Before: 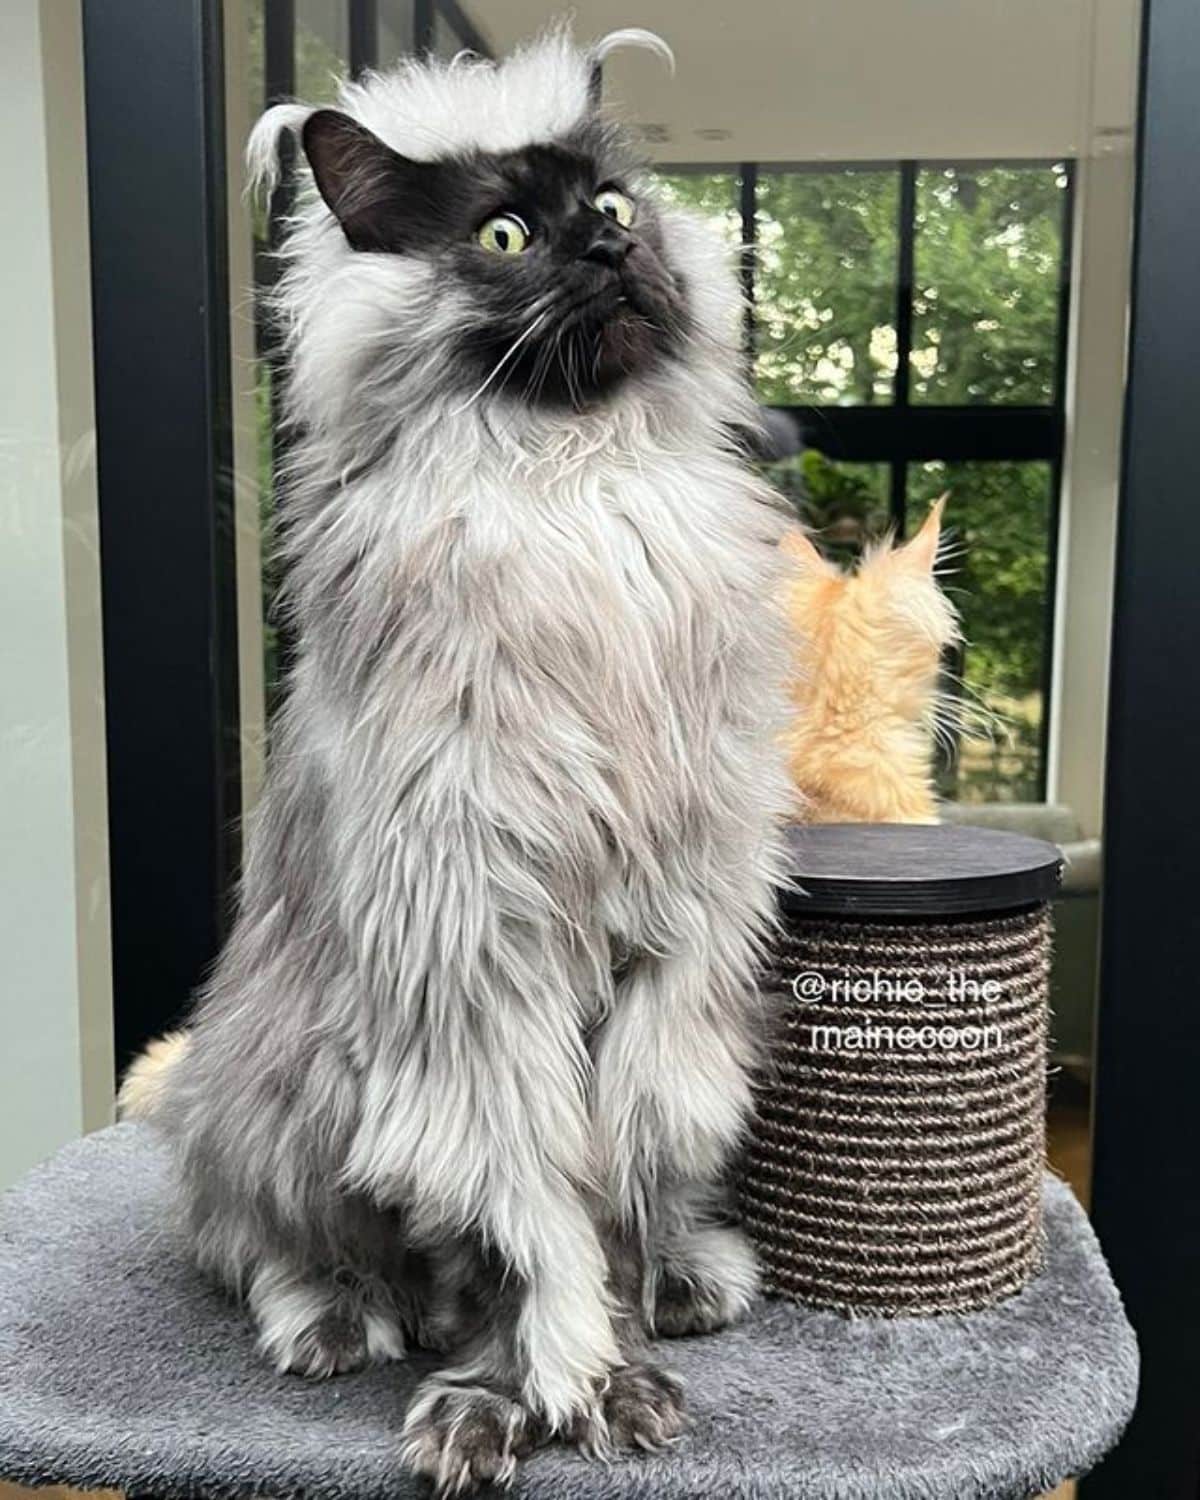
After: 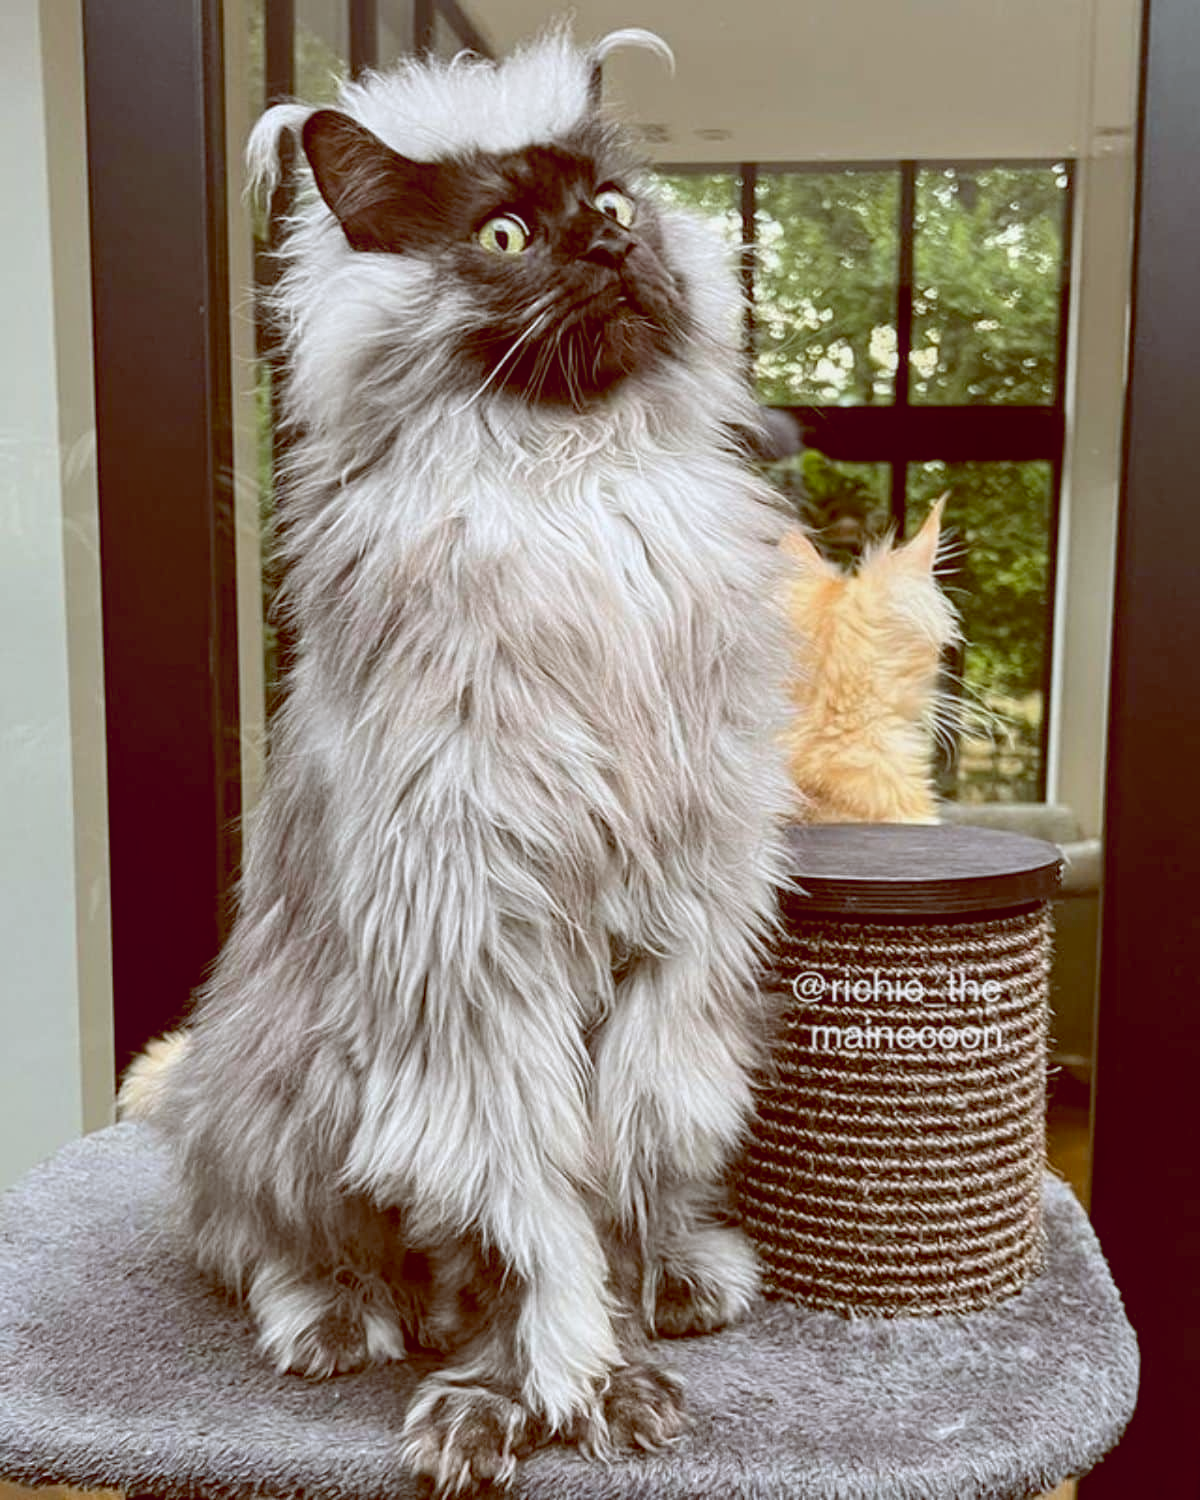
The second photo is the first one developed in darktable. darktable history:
color balance: lift [1, 1.011, 0.999, 0.989], gamma [1.109, 1.045, 1.039, 0.955], gain [0.917, 0.936, 0.952, 1.064], contrast 2.32%, contrast fulcrum 19%, output saturation 101%
local contrast: detail 110%
